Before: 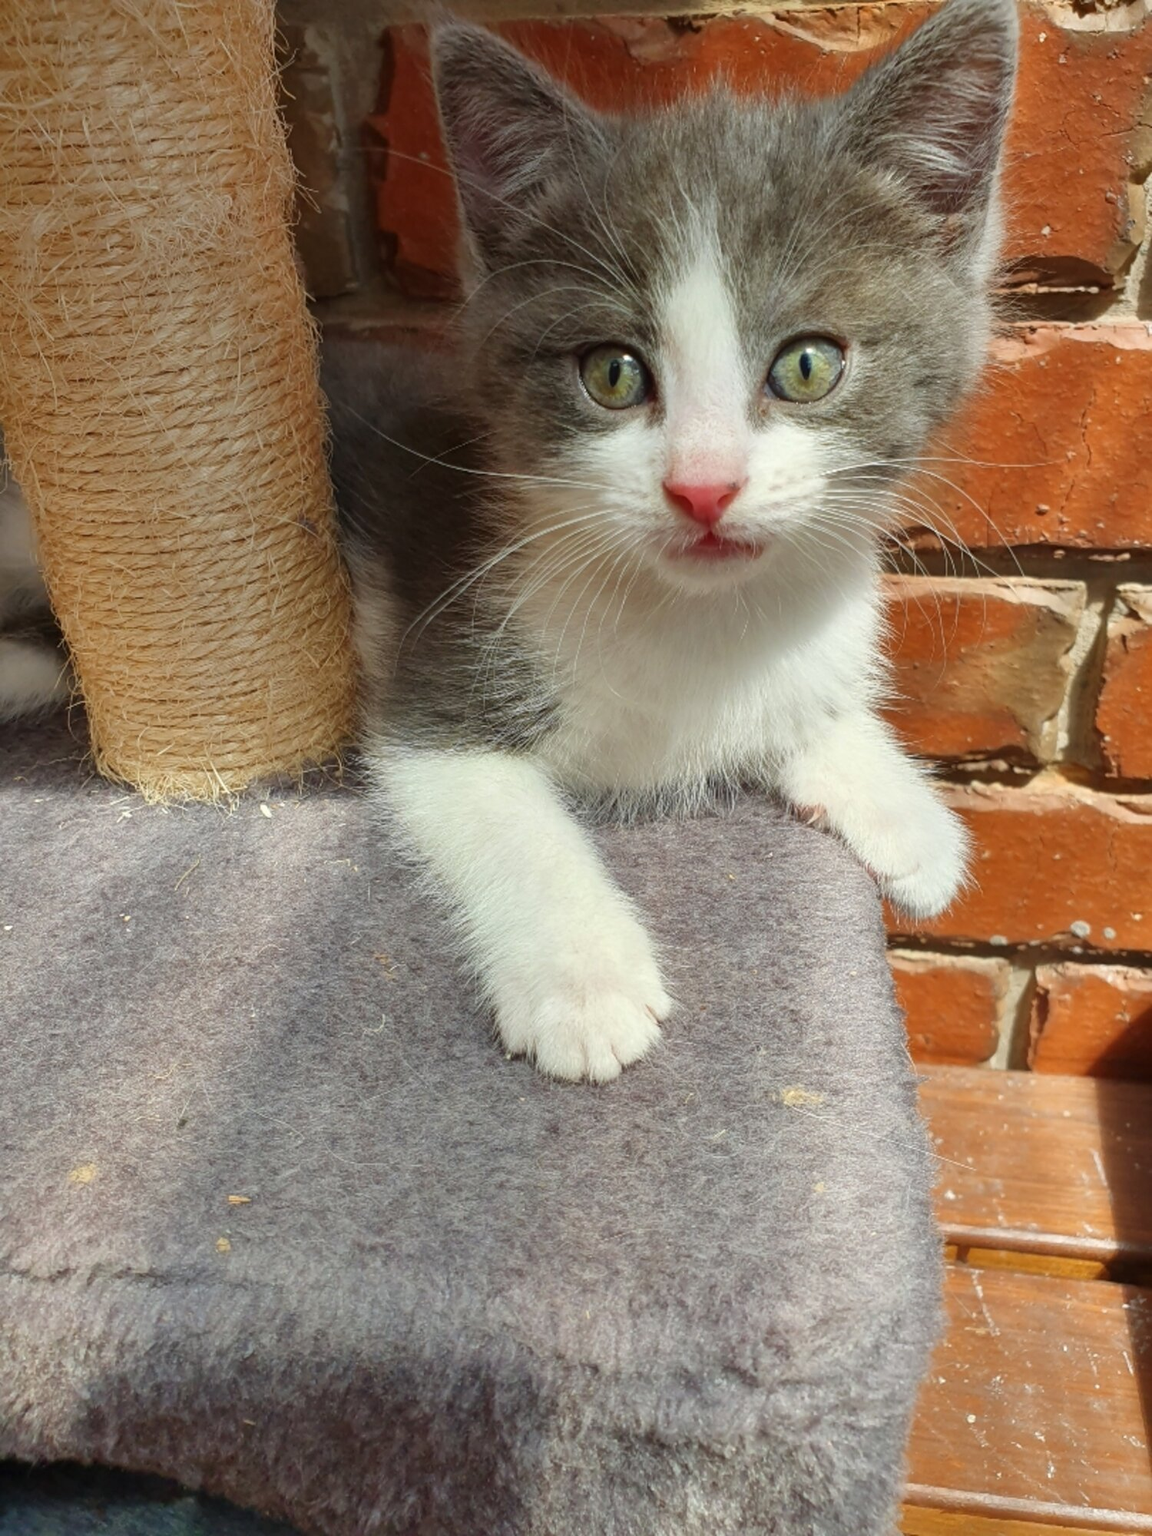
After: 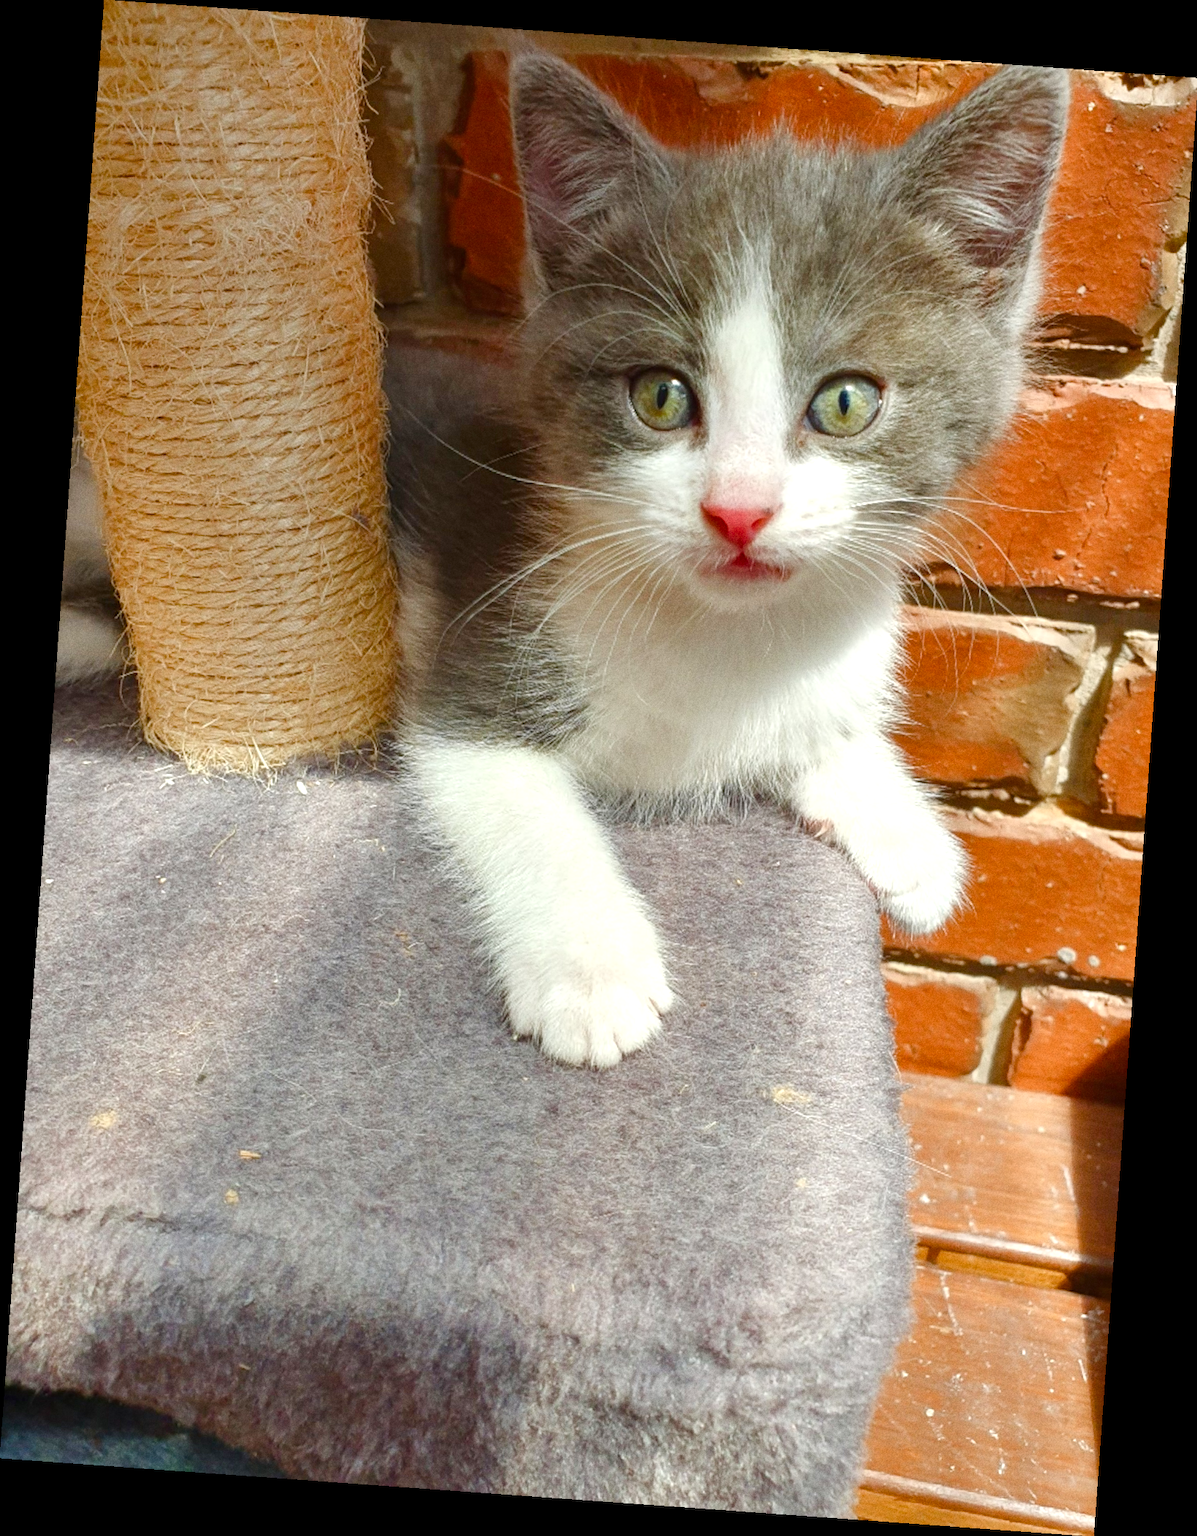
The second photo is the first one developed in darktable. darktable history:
rotate and perspective: rotation 4.1°, automatic cropping off
color balance rgb: perceptual saturation grading › global saturation 20%, perceptual saturation grading › highlights -50%, perceptual saturation grading › shadows 30%, perceptual brilliance grading › global brilliance 10%, perceptual brilliance grading › shadows 15%
grain: on, module defaults
